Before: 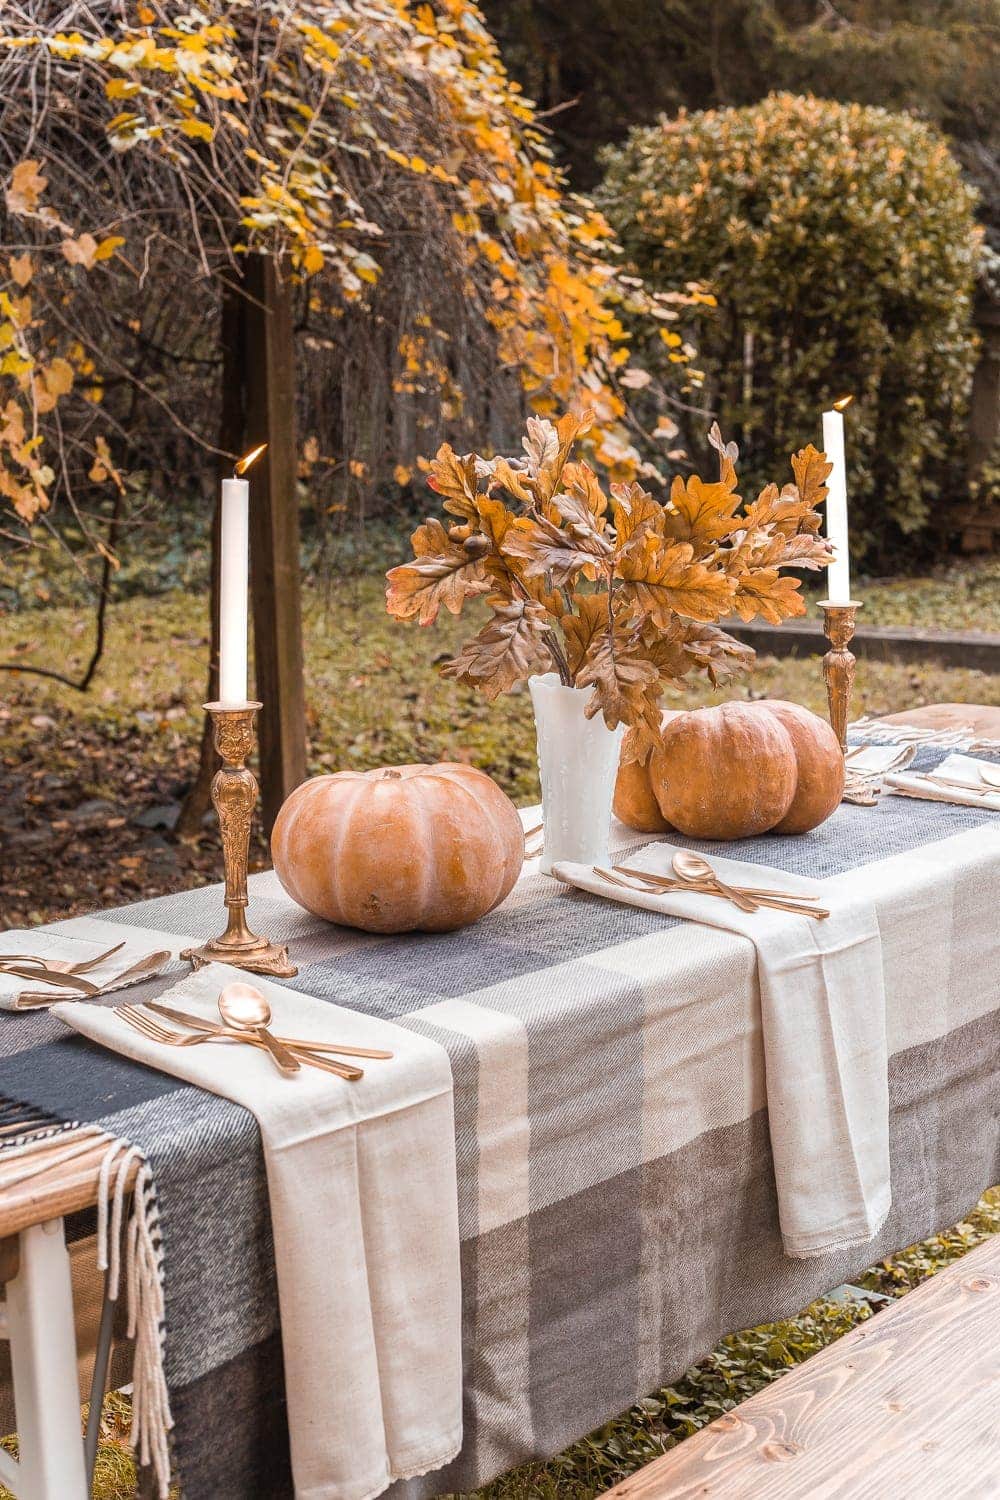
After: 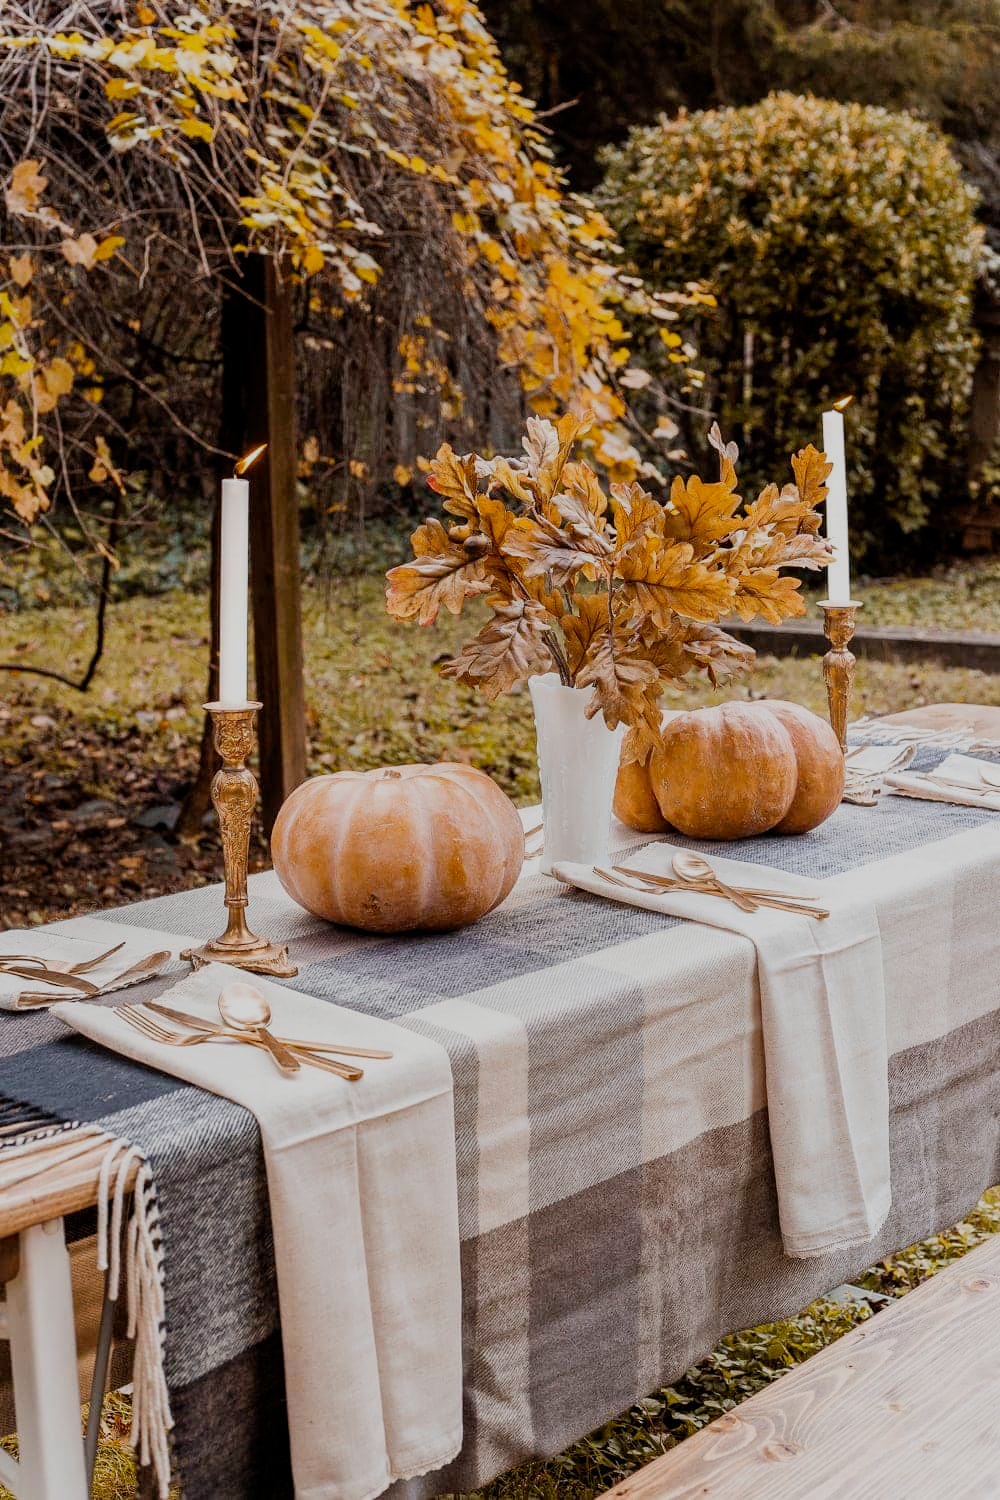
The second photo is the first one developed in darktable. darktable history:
exposure: exposure 0.4 EV, compensate highlight preservation false
filmic rgb: middle gray luminance 29%, black relative exposure -10.3 EV, white relative exposure 5.5 EV, threshold 6 EV, target black luminance 0%, hardness 3.95, latitude 2.04%, contrast 1.132, highlights saturation mix 5%, shadows ↔ highlights balance 15.11%, preserve chrominance no, color science v3 (2019), use custom middle-gray values true, iterations of high-quality reconstruction 0, enable highlight reconstruction true
